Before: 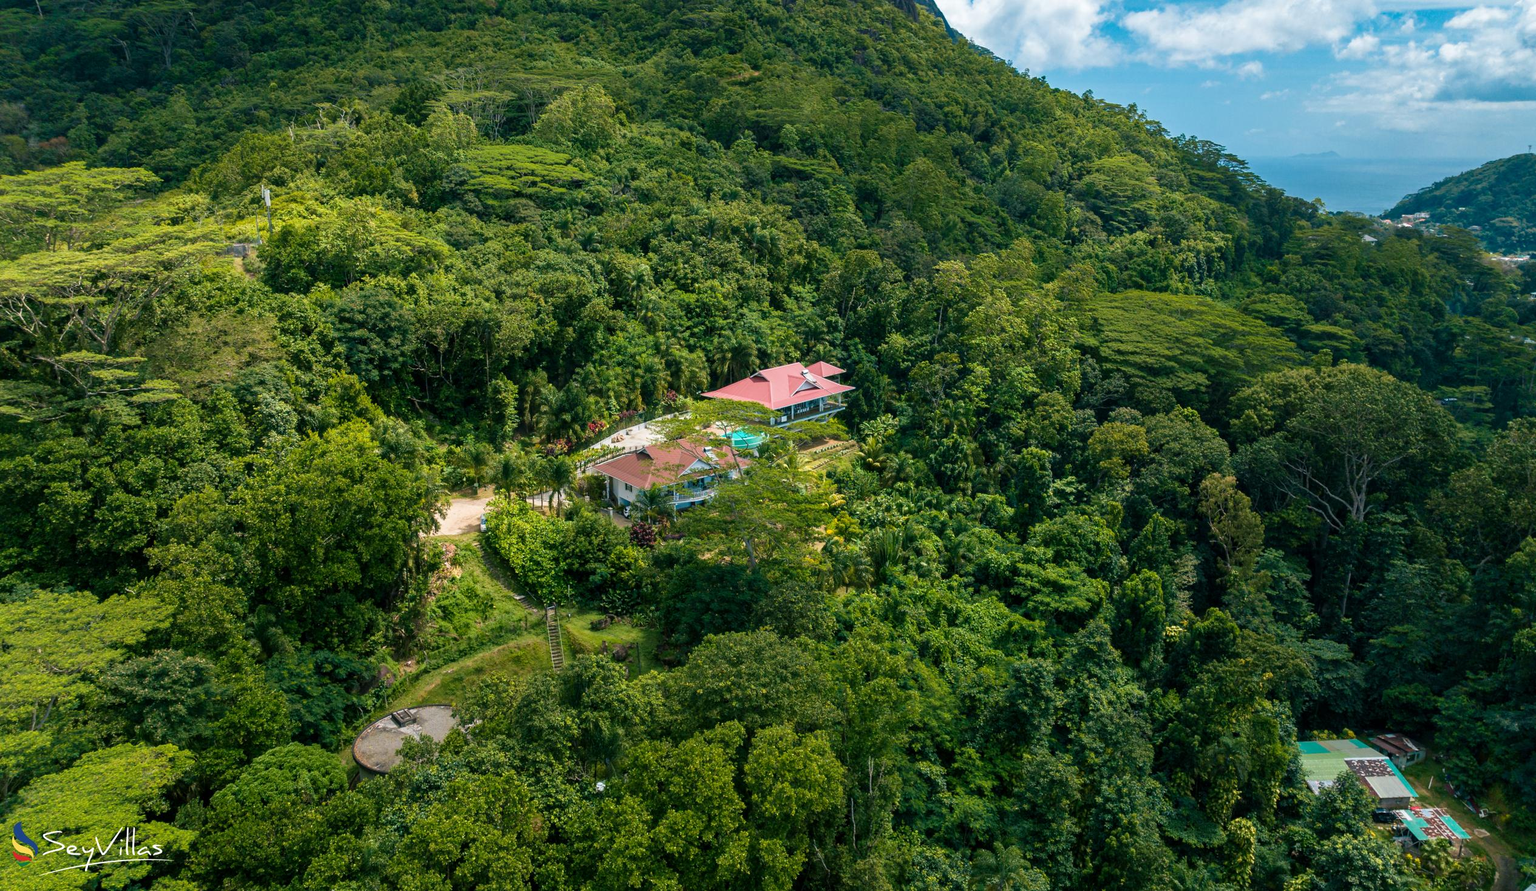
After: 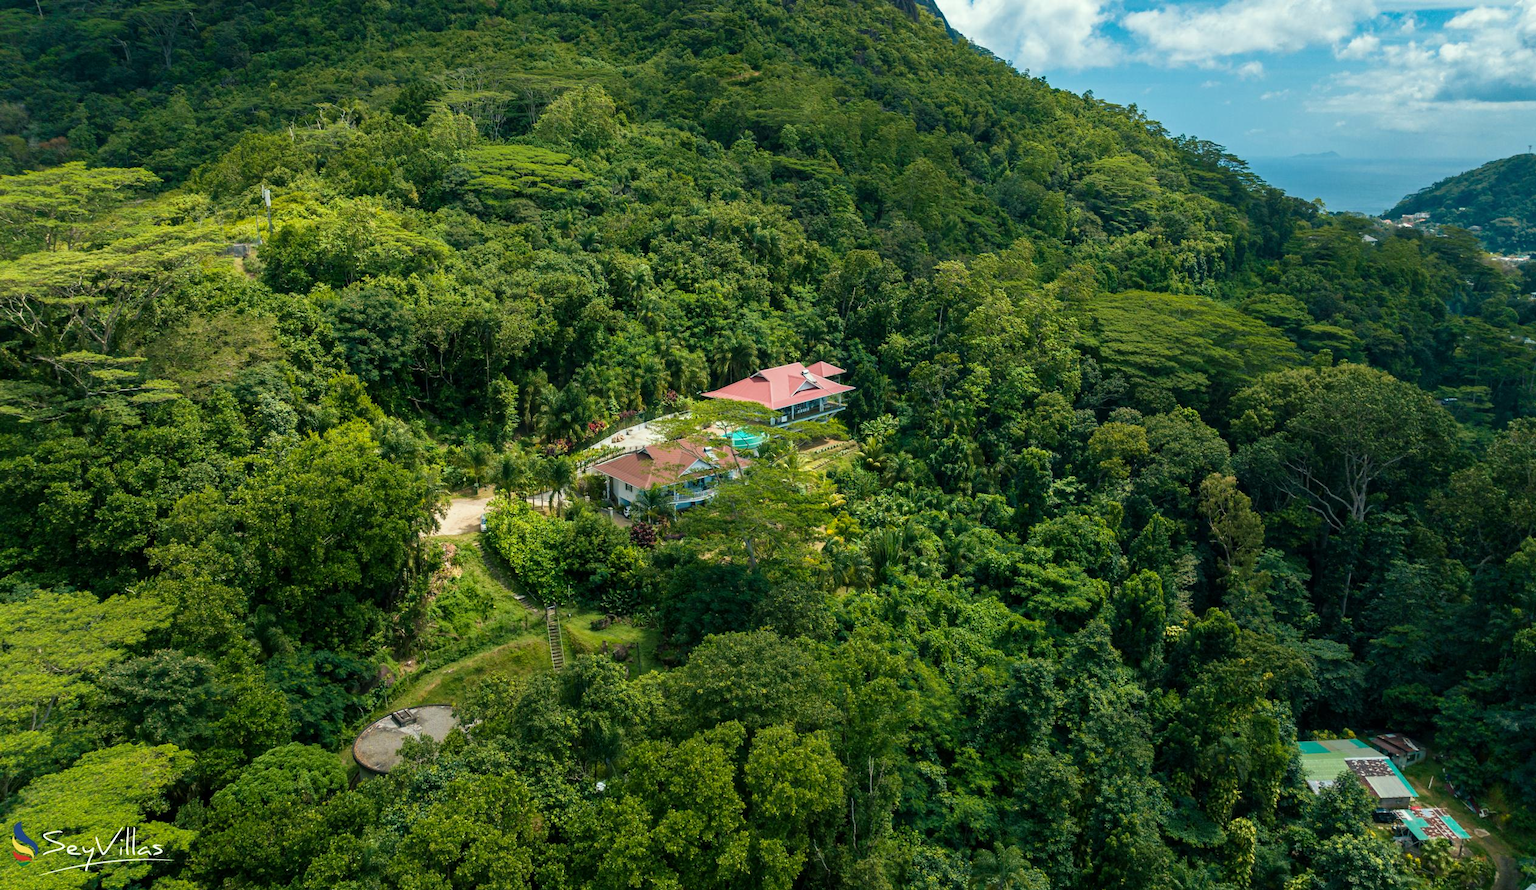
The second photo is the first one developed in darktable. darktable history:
color correction: highlights a* -4.77, highlights b* 5.06, saturation 0.972
